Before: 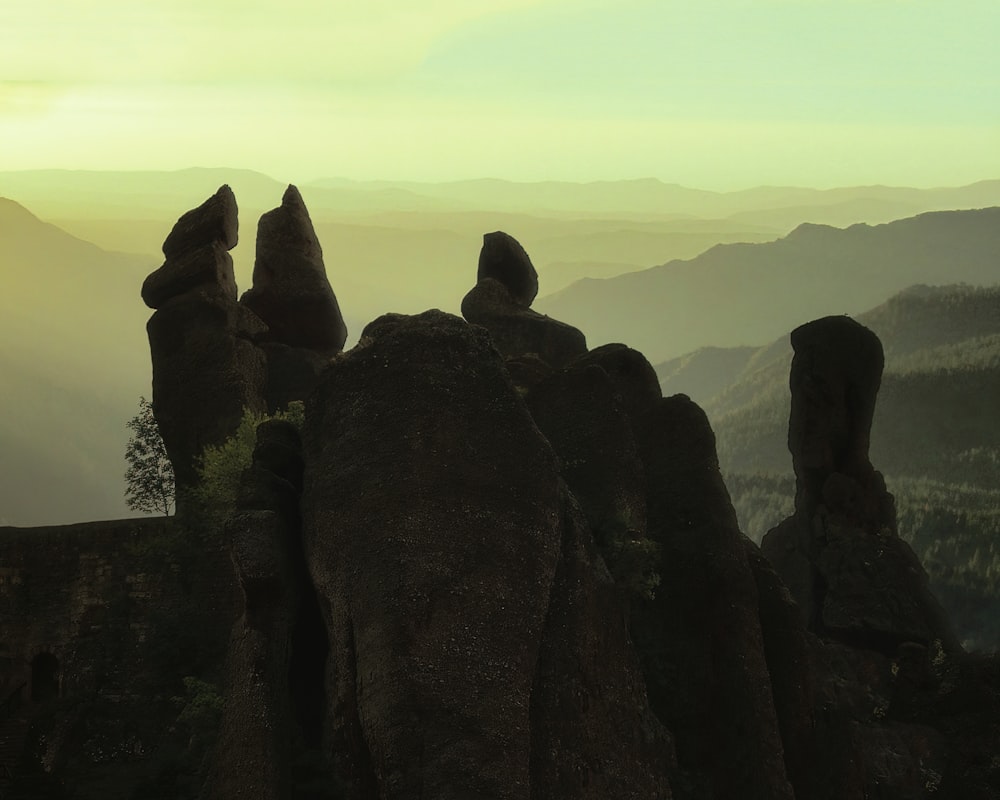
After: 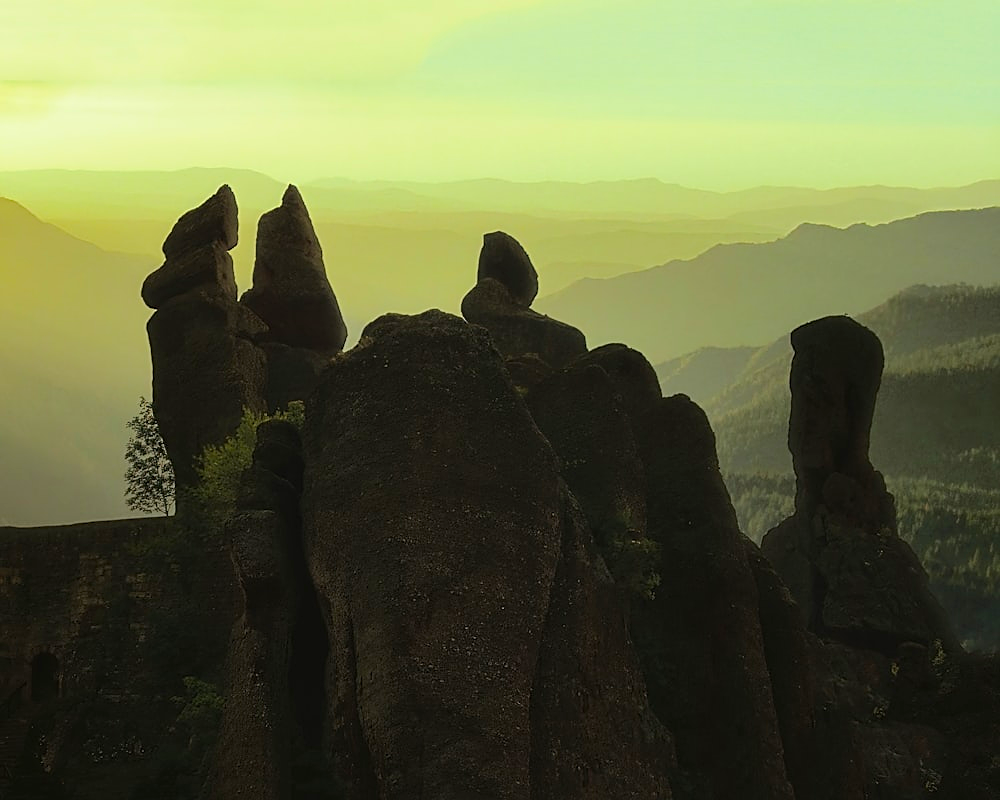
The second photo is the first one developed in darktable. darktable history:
sharpen: on, module defaults
color balance rgb: perceptual saturation grading › global saturation 25%, perceptual brilliance grading › mid-tones 10%, perceptual brilliance grading › shadows 15%, global vibrance 20%
